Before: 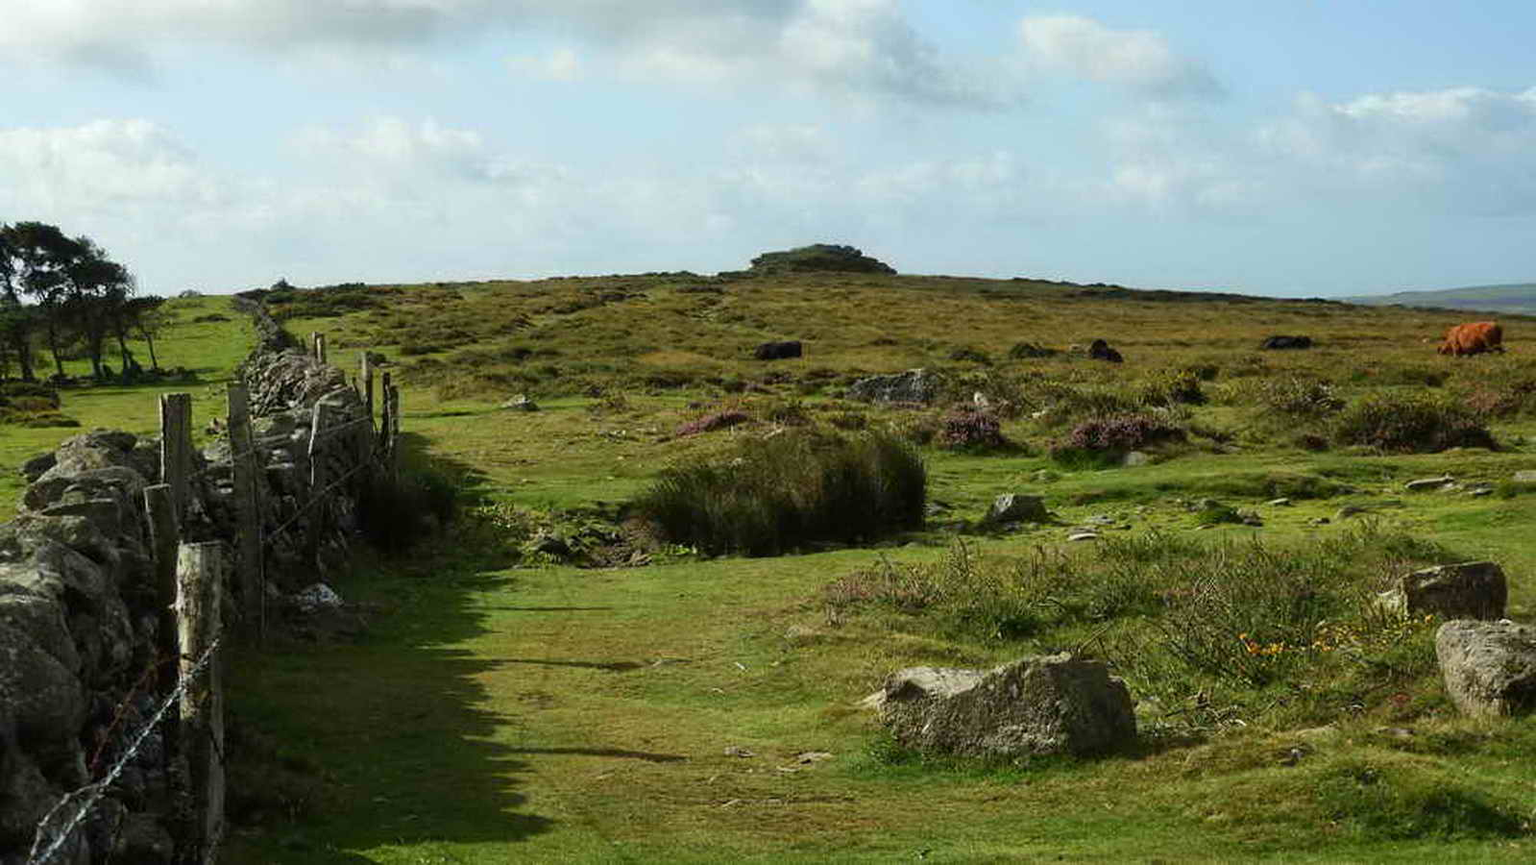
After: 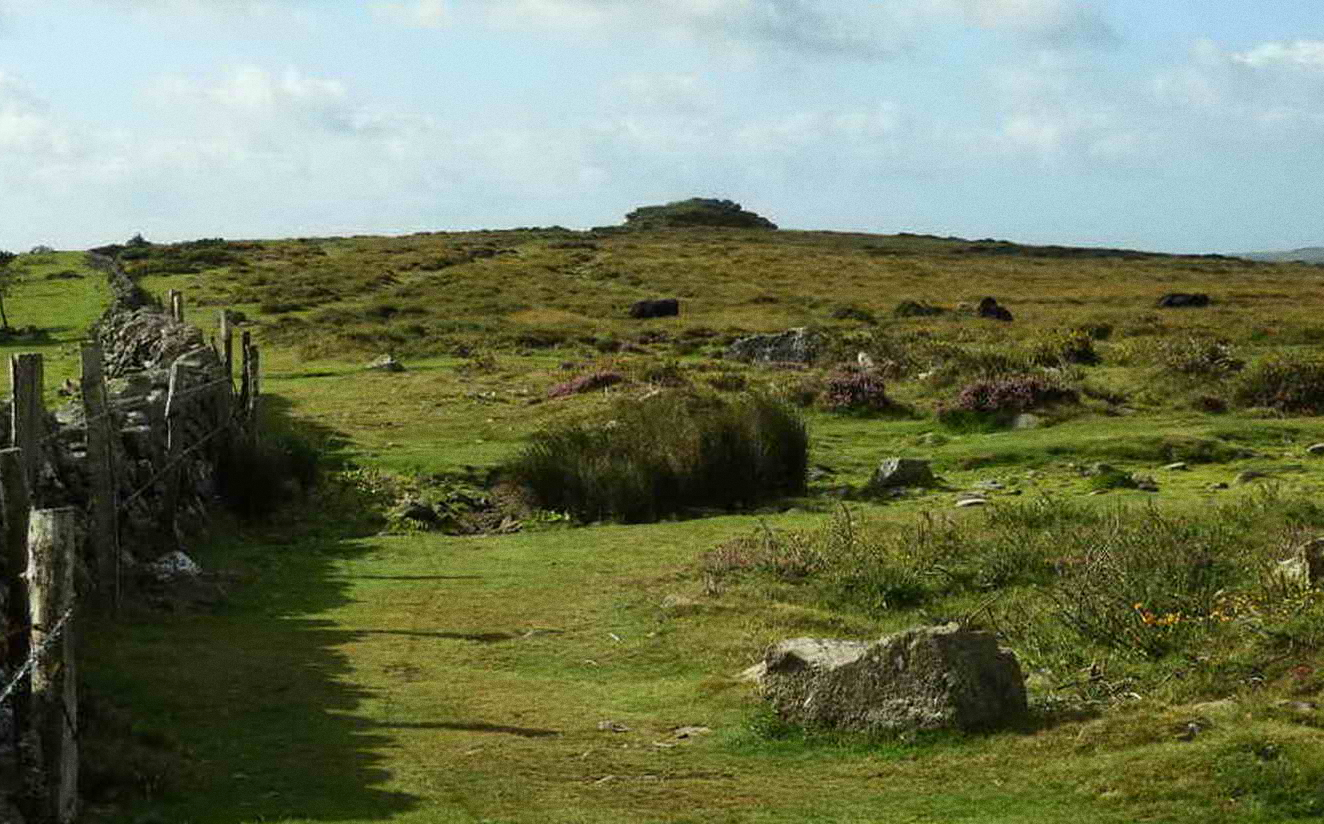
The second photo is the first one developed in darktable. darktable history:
crop: left 9.807%, top 6.259%, right 7.334%, bottom 2.177%
levels: levels [0, 0.492, 0.984]
grain: on, module defaults
